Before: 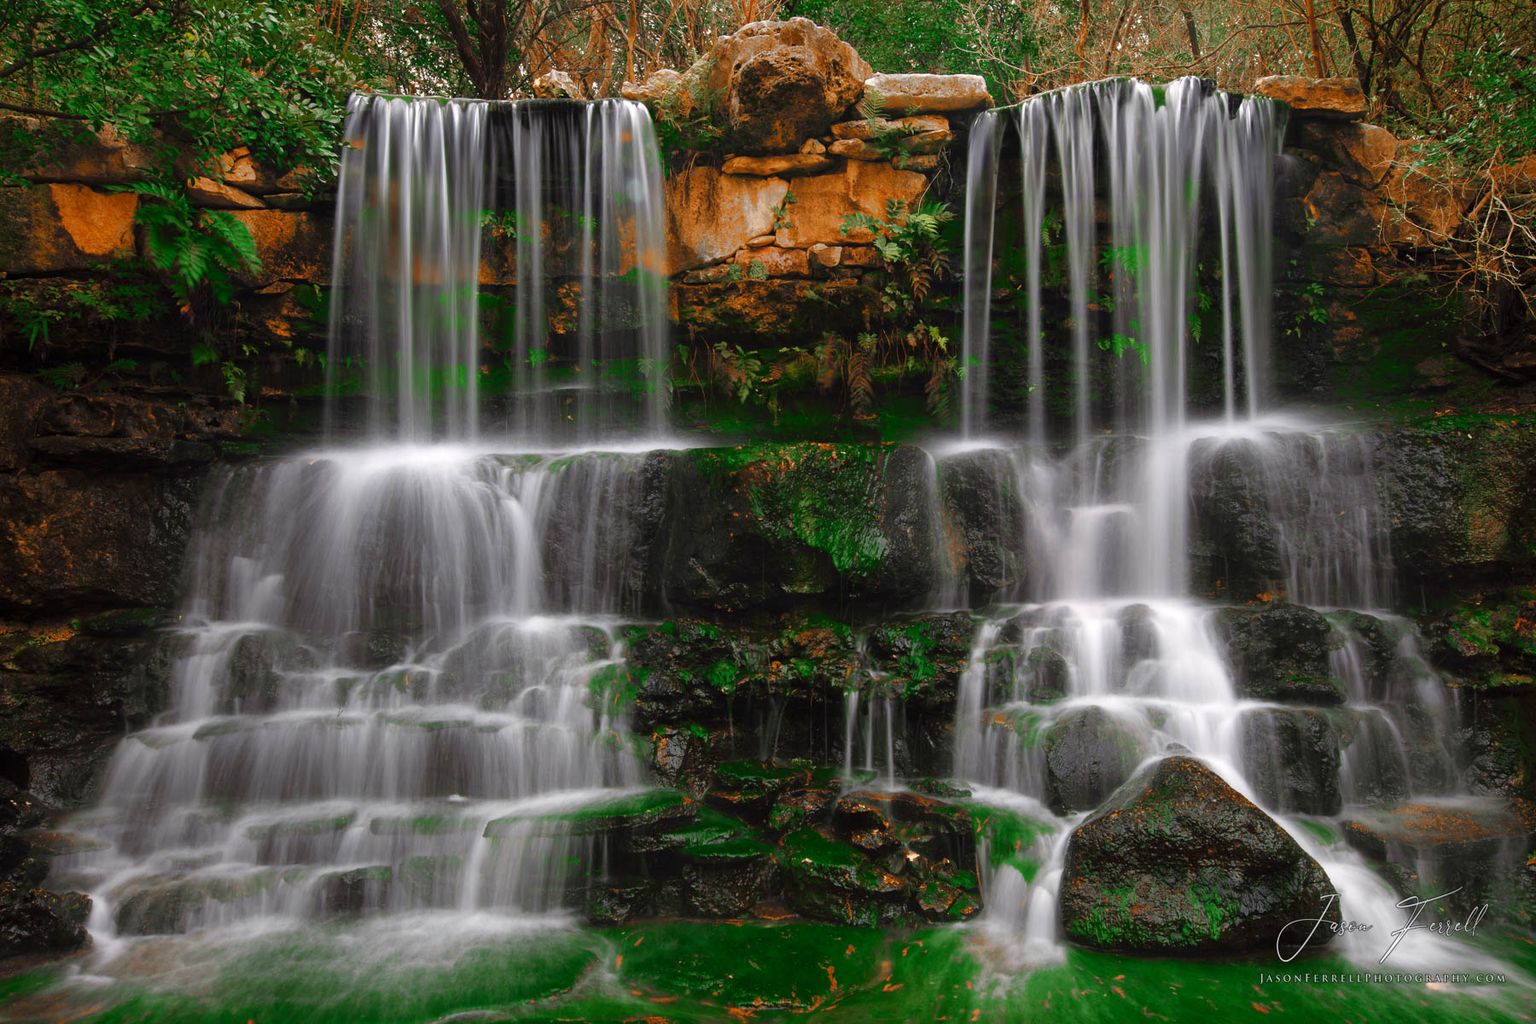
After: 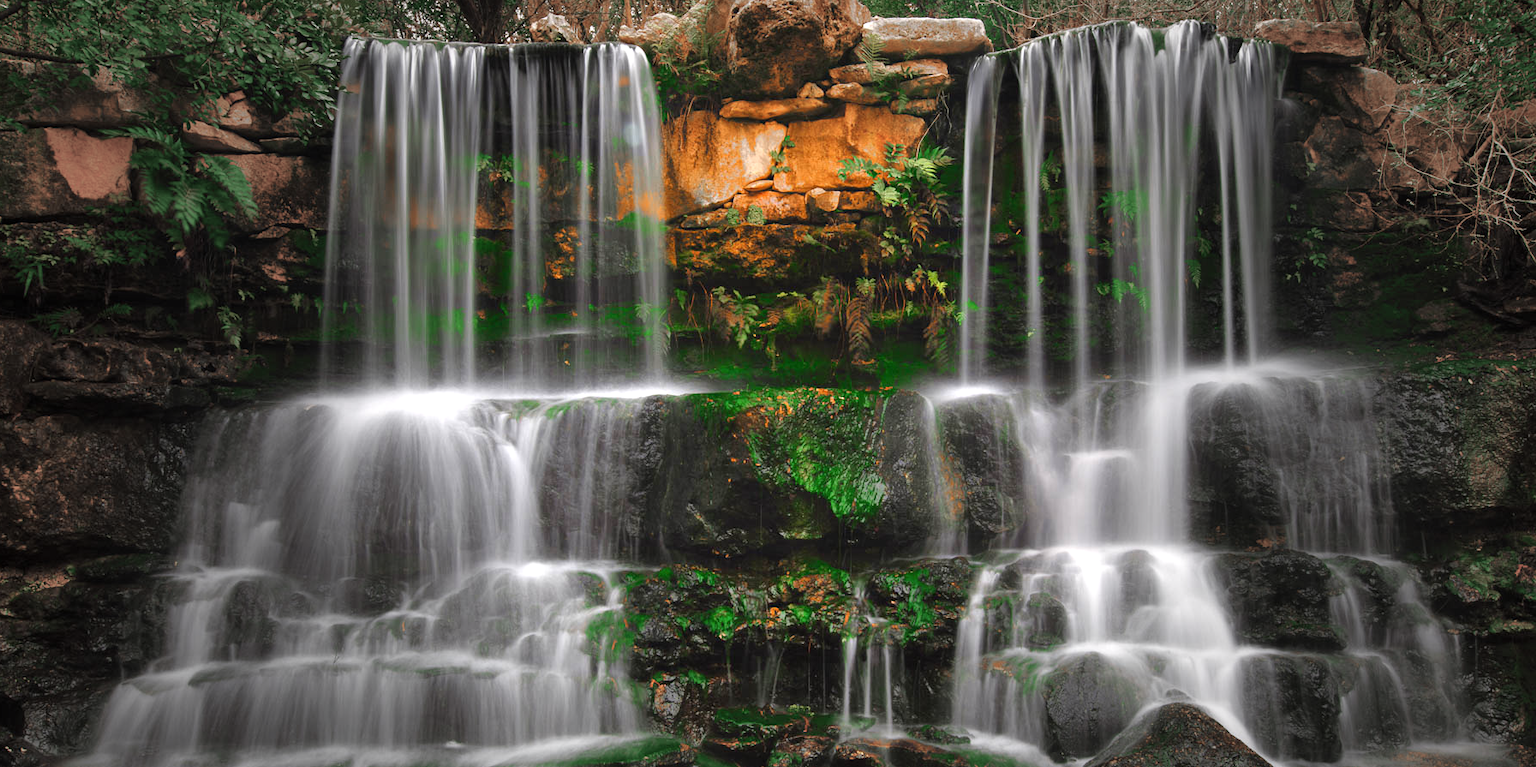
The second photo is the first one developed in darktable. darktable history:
shadows and highlights: highlights 69.91, soften with gaussian
vignetting: fall-off start 30.35%, fall-off radius 34.54%, unbound false
exposure: black level correction 0, exposure 0.694 EV, compensate highlight preservation false
crop: left 0.367%, top 5.502%, bottom 19.796%
